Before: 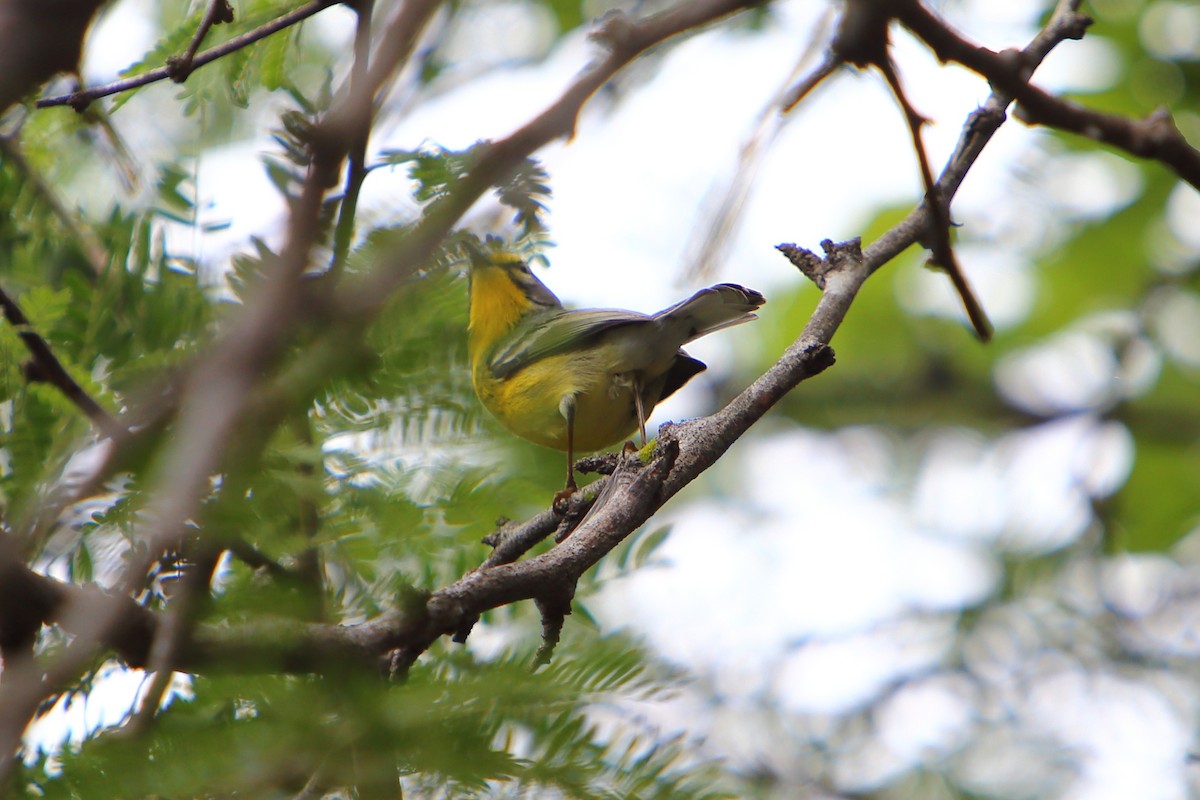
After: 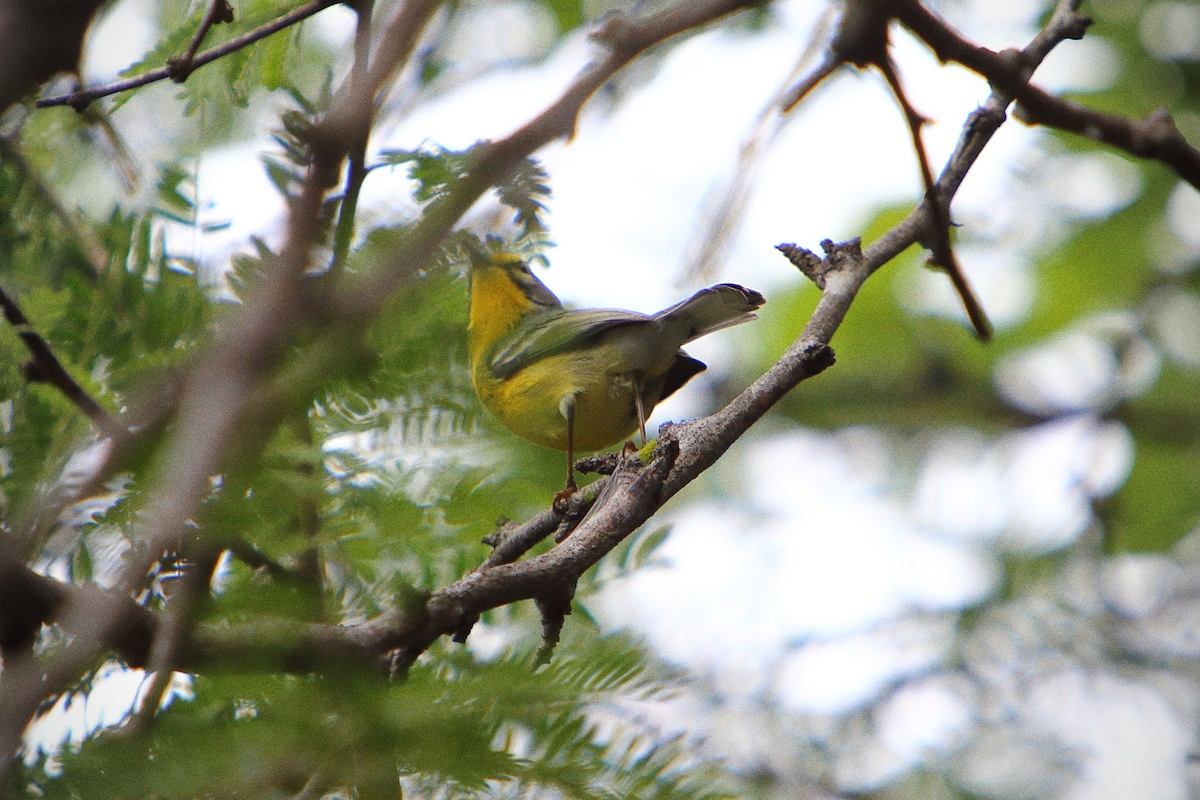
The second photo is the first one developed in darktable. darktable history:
grain: coarseness 0.09 ISO
vignetting: fall-off radius 60.92%
